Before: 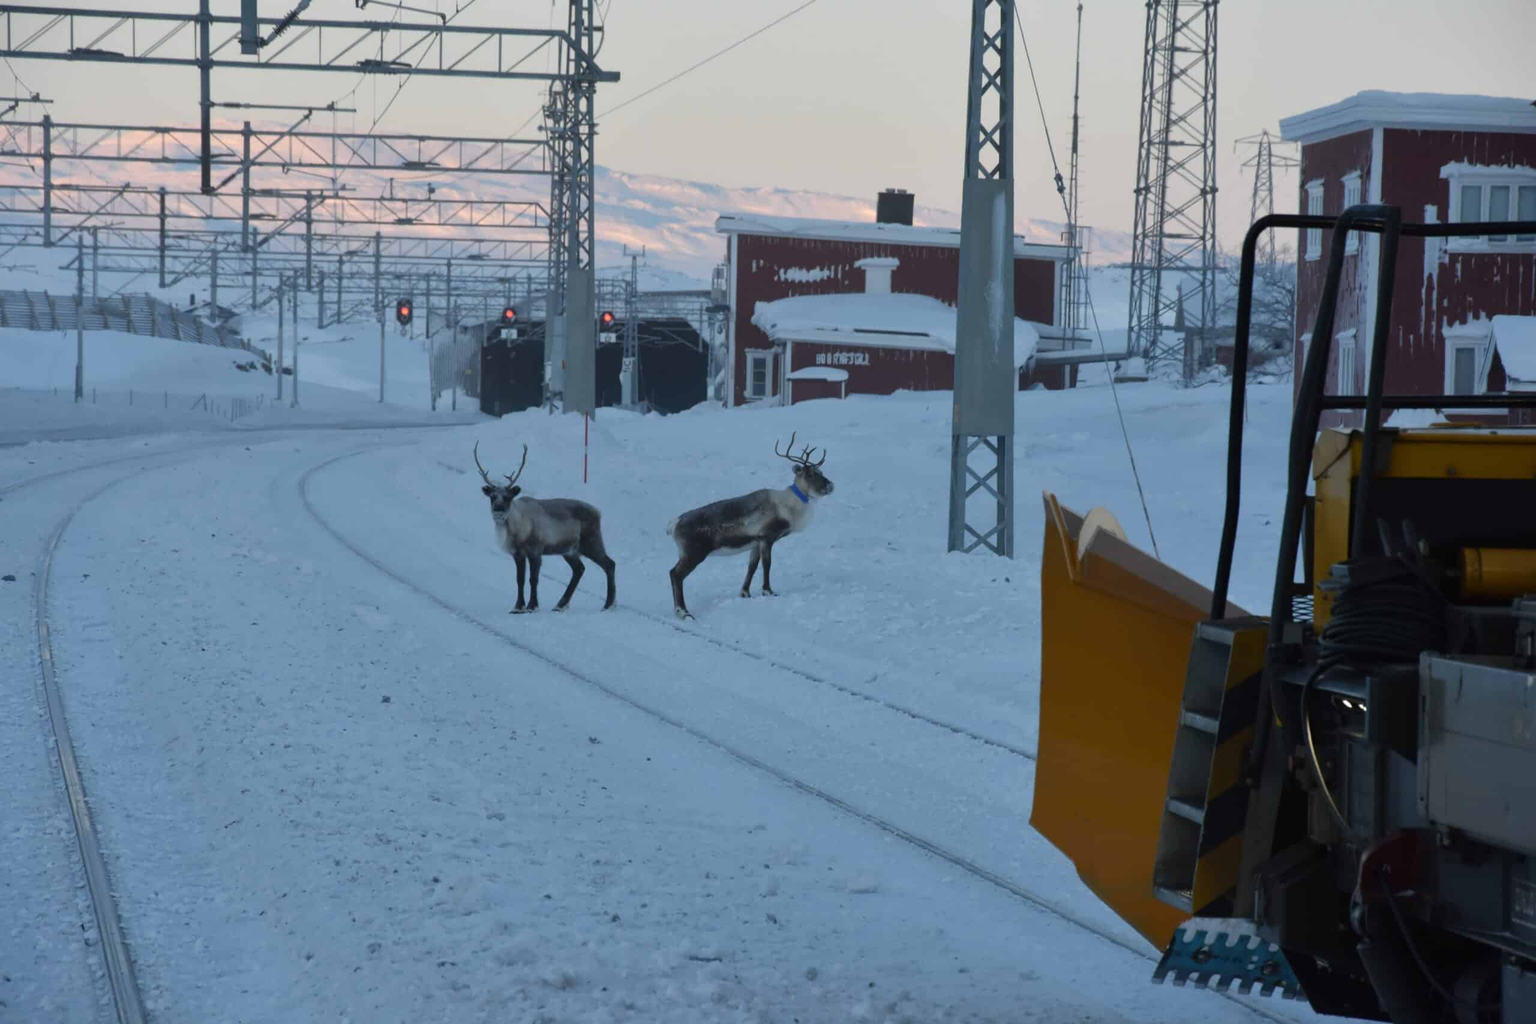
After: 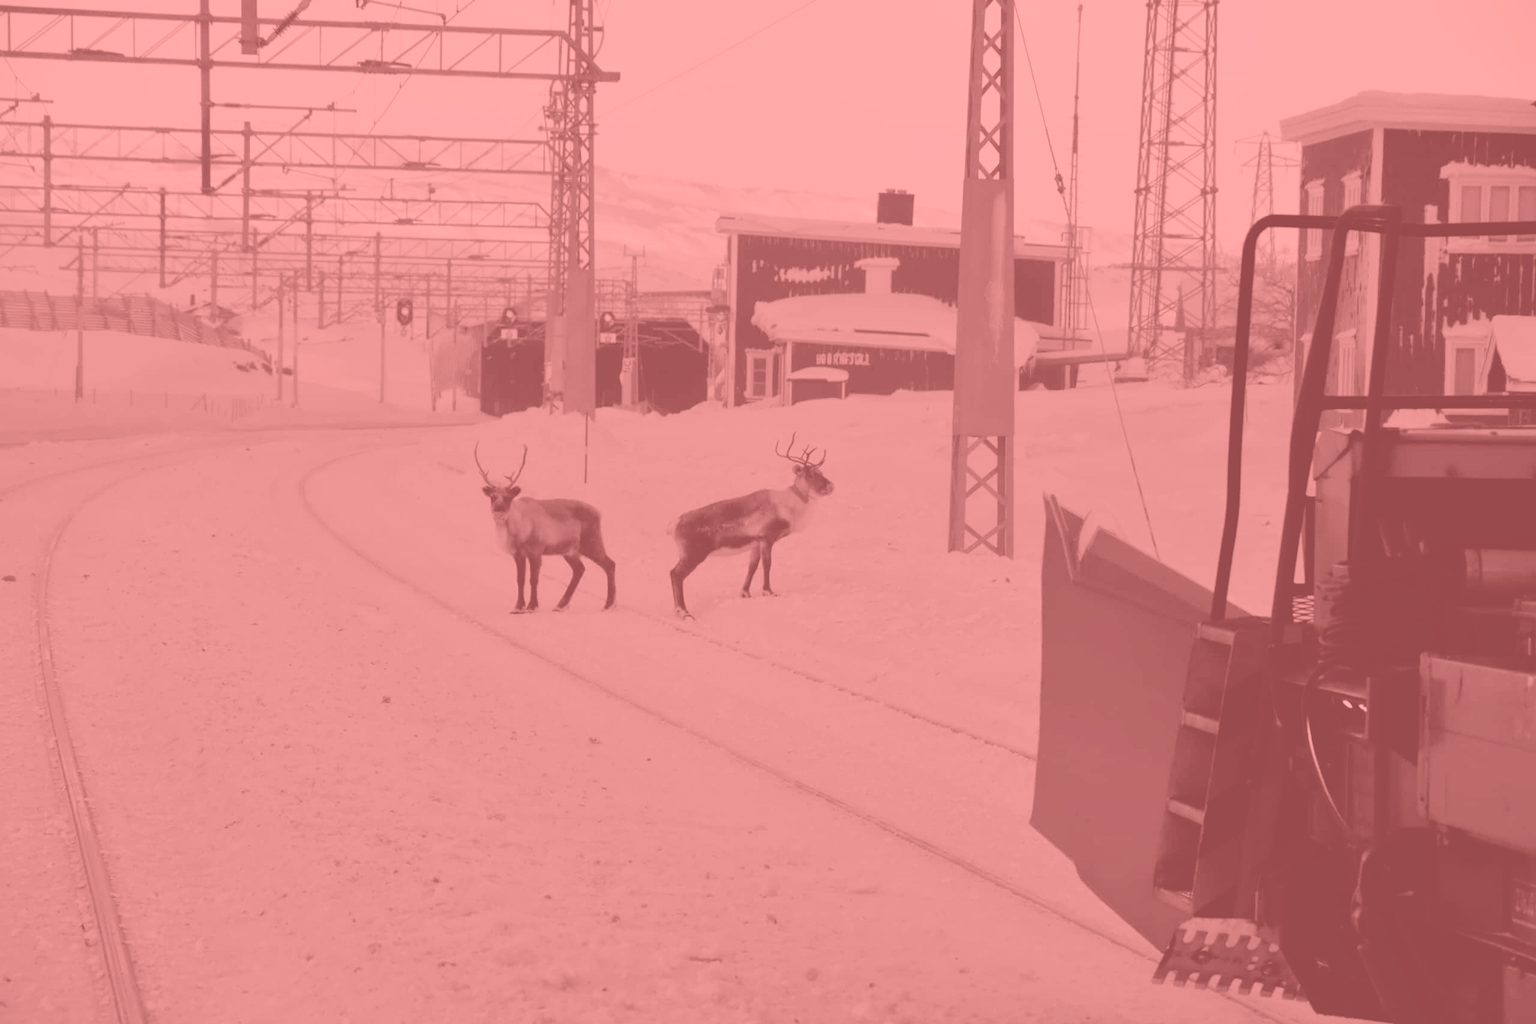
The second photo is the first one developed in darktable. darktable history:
white balance: red 1.009, blue 0.985
filmic rgb: black relative exposure -6.98 EV, white relative exposure 5.63 EV, hardness 2.86
colorize: saturation 51%, source mix 50.67%, lightness 50.67%
